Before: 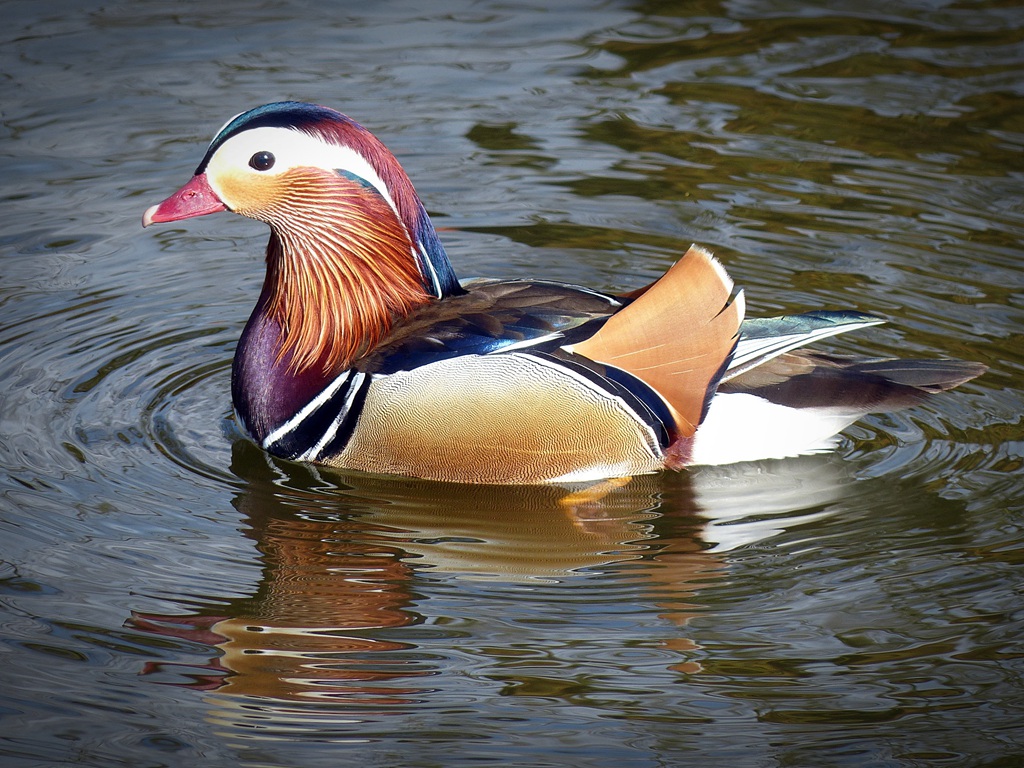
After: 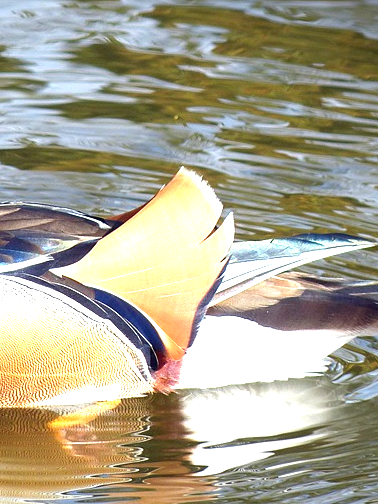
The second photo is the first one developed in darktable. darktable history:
exposure: black level correction 0, exposure 1.45 EV, compensate exposure bias true, compensate highlight preservation false
crop and rotate: left 49.936%, top 10.094%, right 13.136%, bottom 24.256%
